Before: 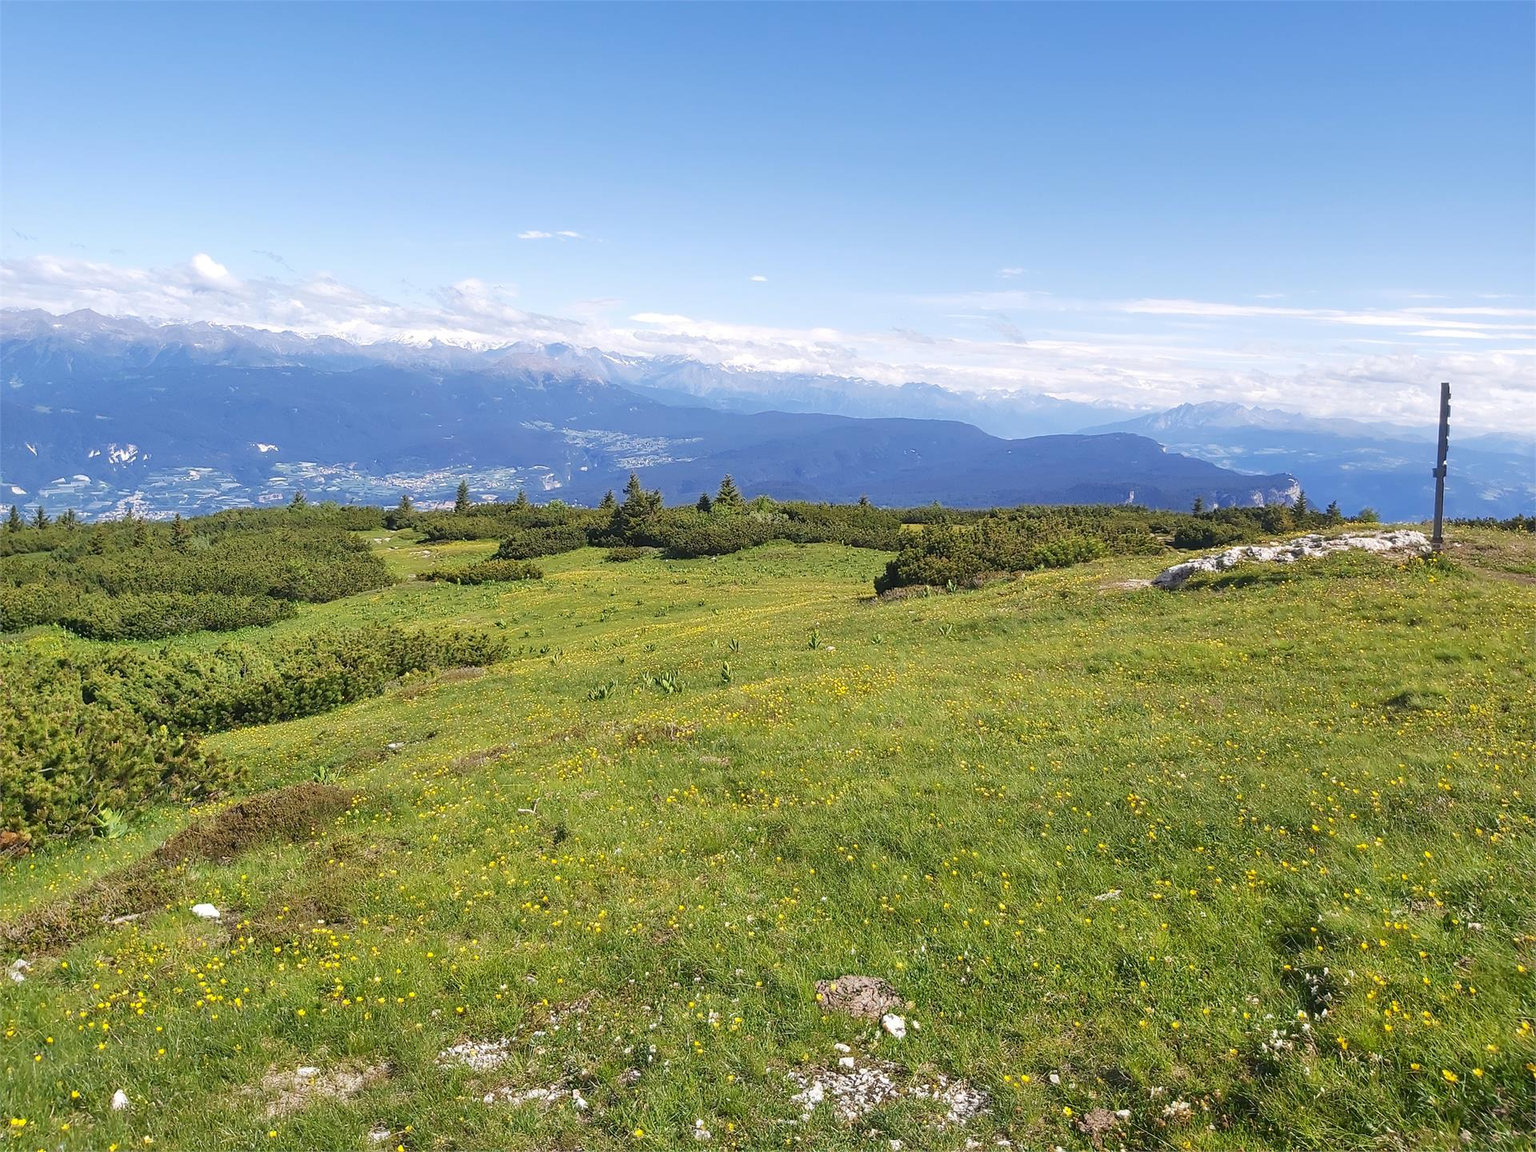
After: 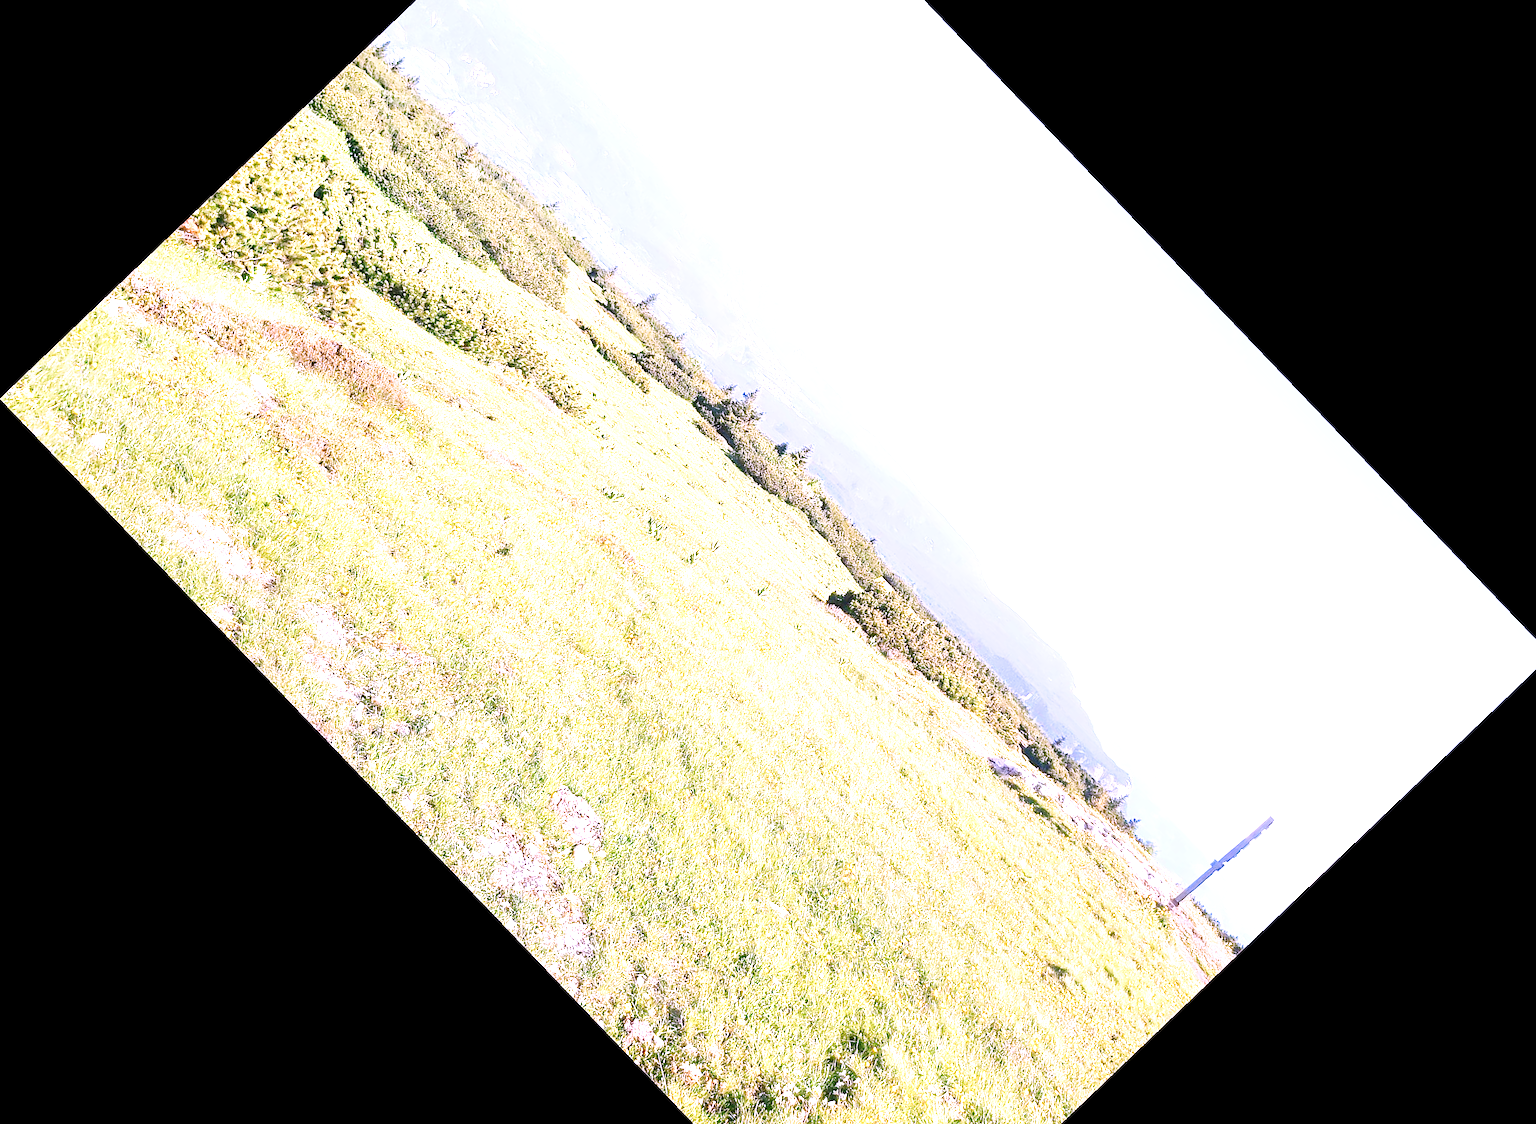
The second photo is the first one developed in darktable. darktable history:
exposure: exposure 2.207 EV, compensate highlight preservation false
crop and rotate: angle -46.26°, top 16.234%, right 0.912%, bottom 11.704%
tone curve: curves: ch0 [(0, 0) (0.003, 0) (0.011, 0.001) (0.025, 0.003) (0.044, 0.005) (0.069, 0.011) (0.1, 0.021) (0.136, 0.035) (0.177, 0.079) (0.224, 0.134) (0.277, 0.219) (0.335, 0.315) (0.399, 0.42) (0.468, 0.529) (0.543, 0.636) (0.623, 0.727) (0.709, 0.805) (0.801, 0.88) (0.898, 0.957) (1, 1)], preserve colors none
color correction: highlights a* 15.03, highlights b* -25.07
levels: levels [0, 0.499, 1]
rgb levels: preserve colors max RGB
